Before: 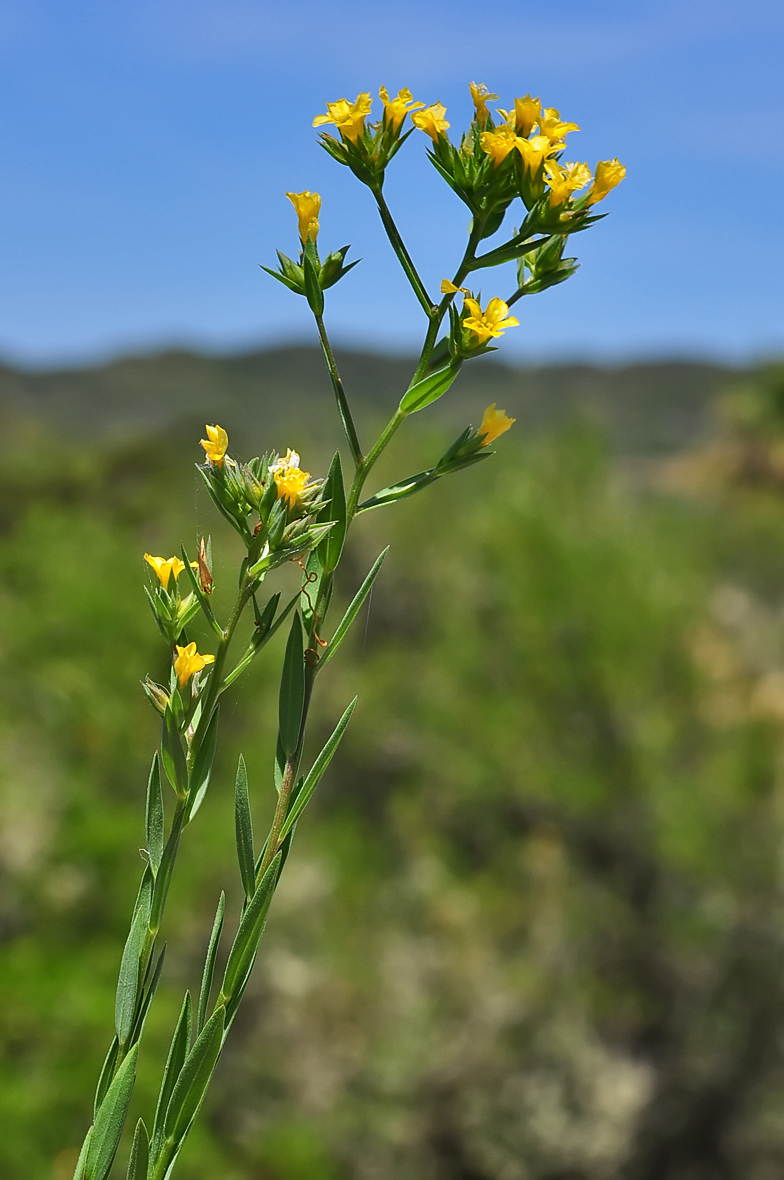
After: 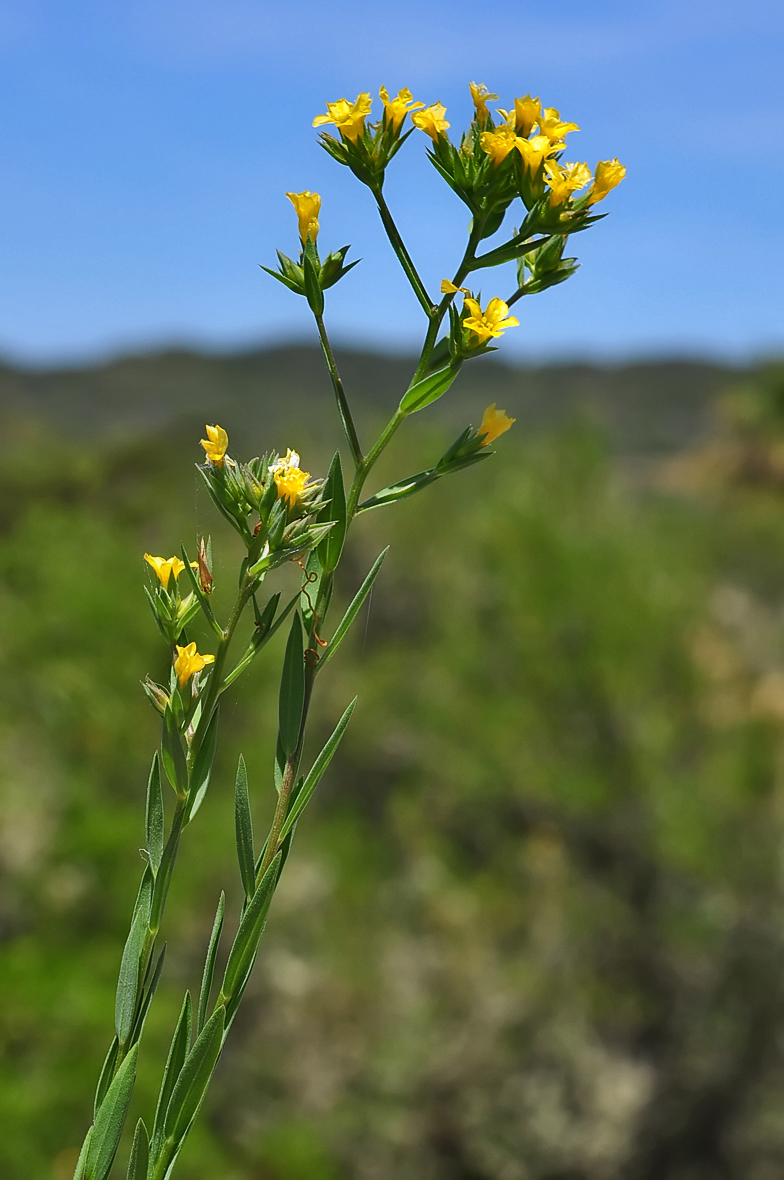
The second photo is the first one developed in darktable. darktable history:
tone equalizer: -8 EV 0 EV, -7 EV 0.003 EV, -6 EV -0.005 EV, -5 EV -0.007 EV, -4 EV -0.081 EV, -3 EV -0.222 EV, -2 EV -0.278 EV, -1 EV 0.115 EV, +0 EV 0.282 EV, mask exposure compensation -0.51 EV
